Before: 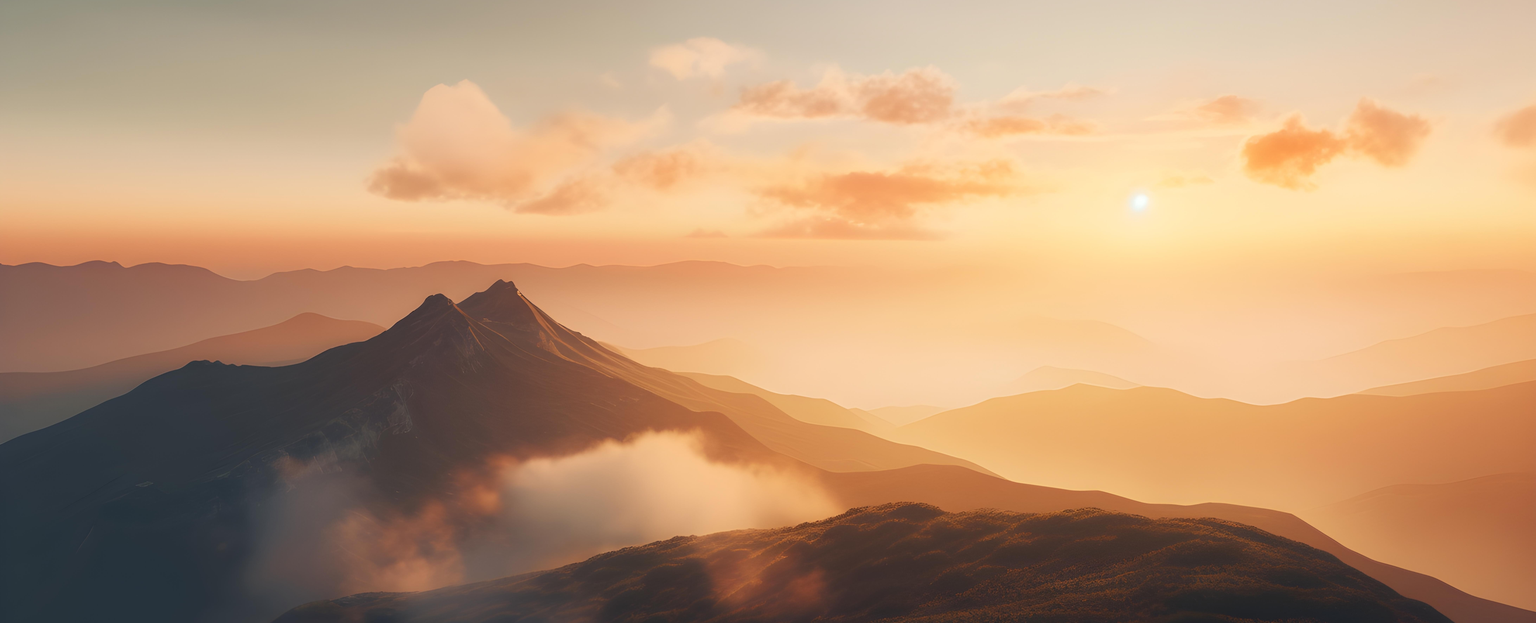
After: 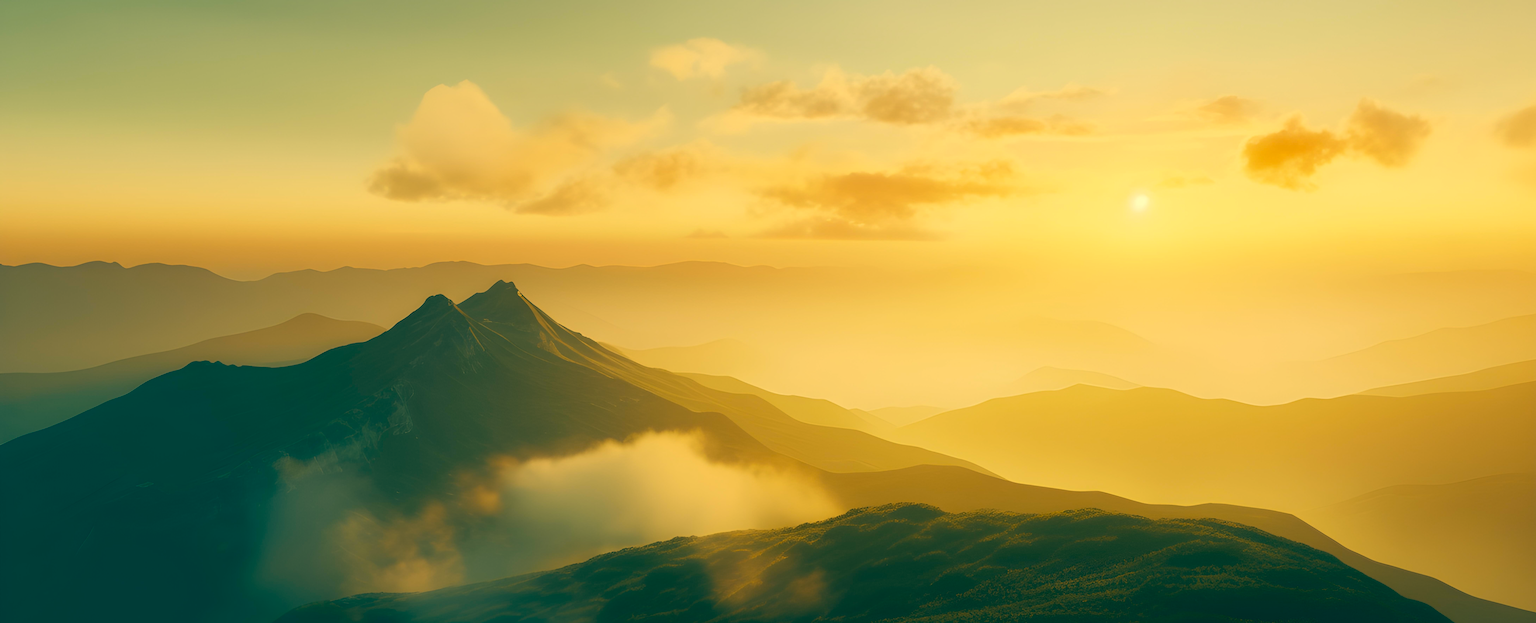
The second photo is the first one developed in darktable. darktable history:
color correction: highlights a* 2.12, highlights b* 34.28, shadows a* -36.55, shadows b* -5.47
